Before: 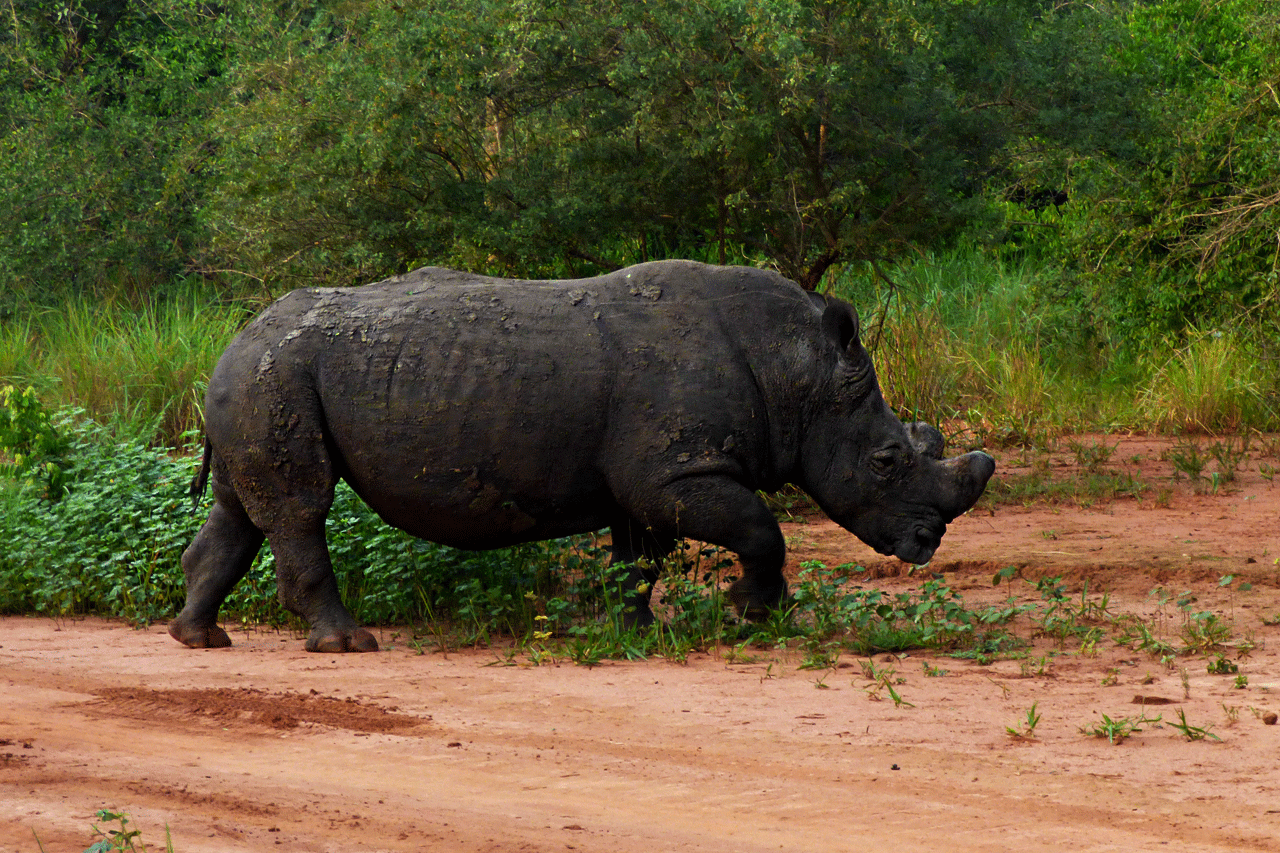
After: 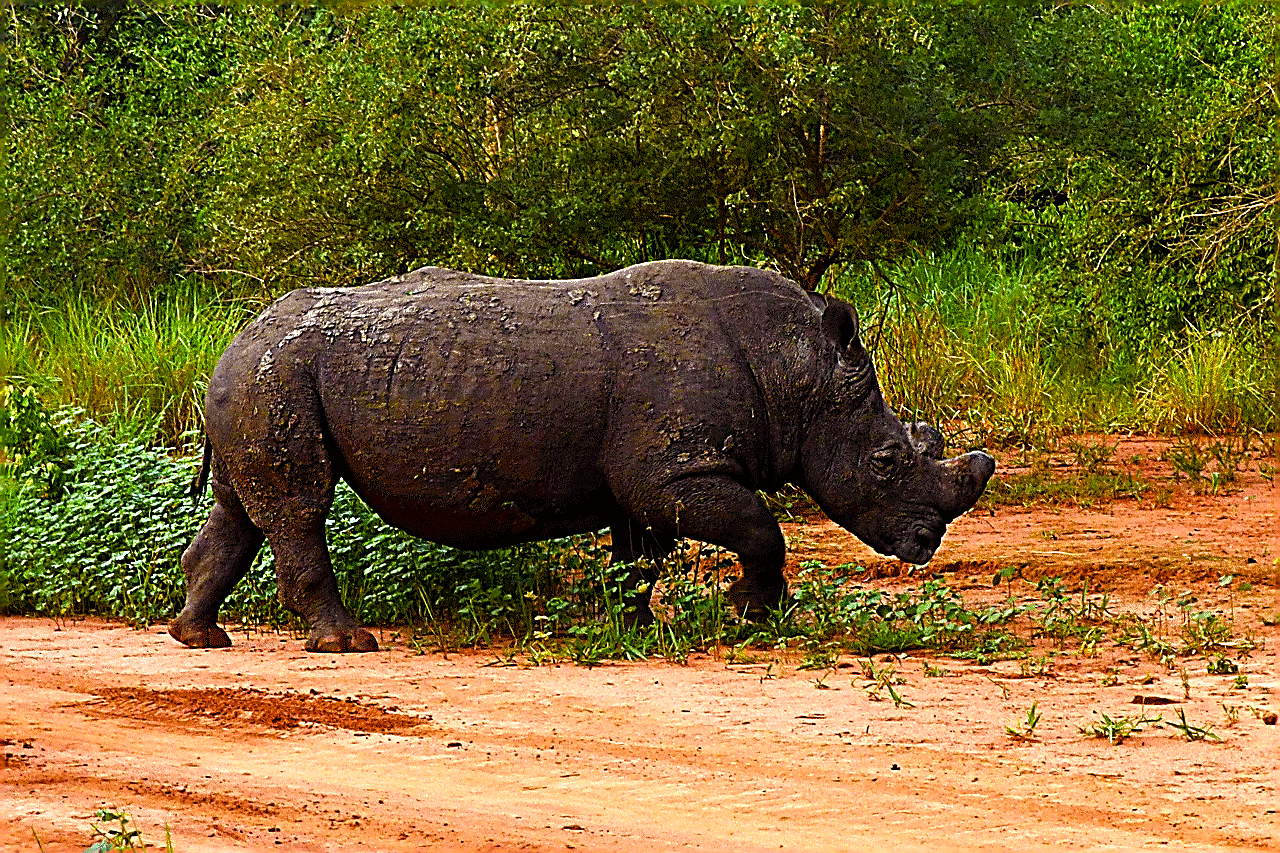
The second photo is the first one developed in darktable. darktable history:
sharpen: amount 1.999
color balance rgb: power › chroma 1.056%, power › hue 28.24°, perceptual saturation grading › global saturation 44.306%, perceptual saturation grading › highlights -50.071%, perceptual saturation grading › shadows 30.096%, perceptual brilliance grading › global brilliance 20.065%, global vibrance 20%
